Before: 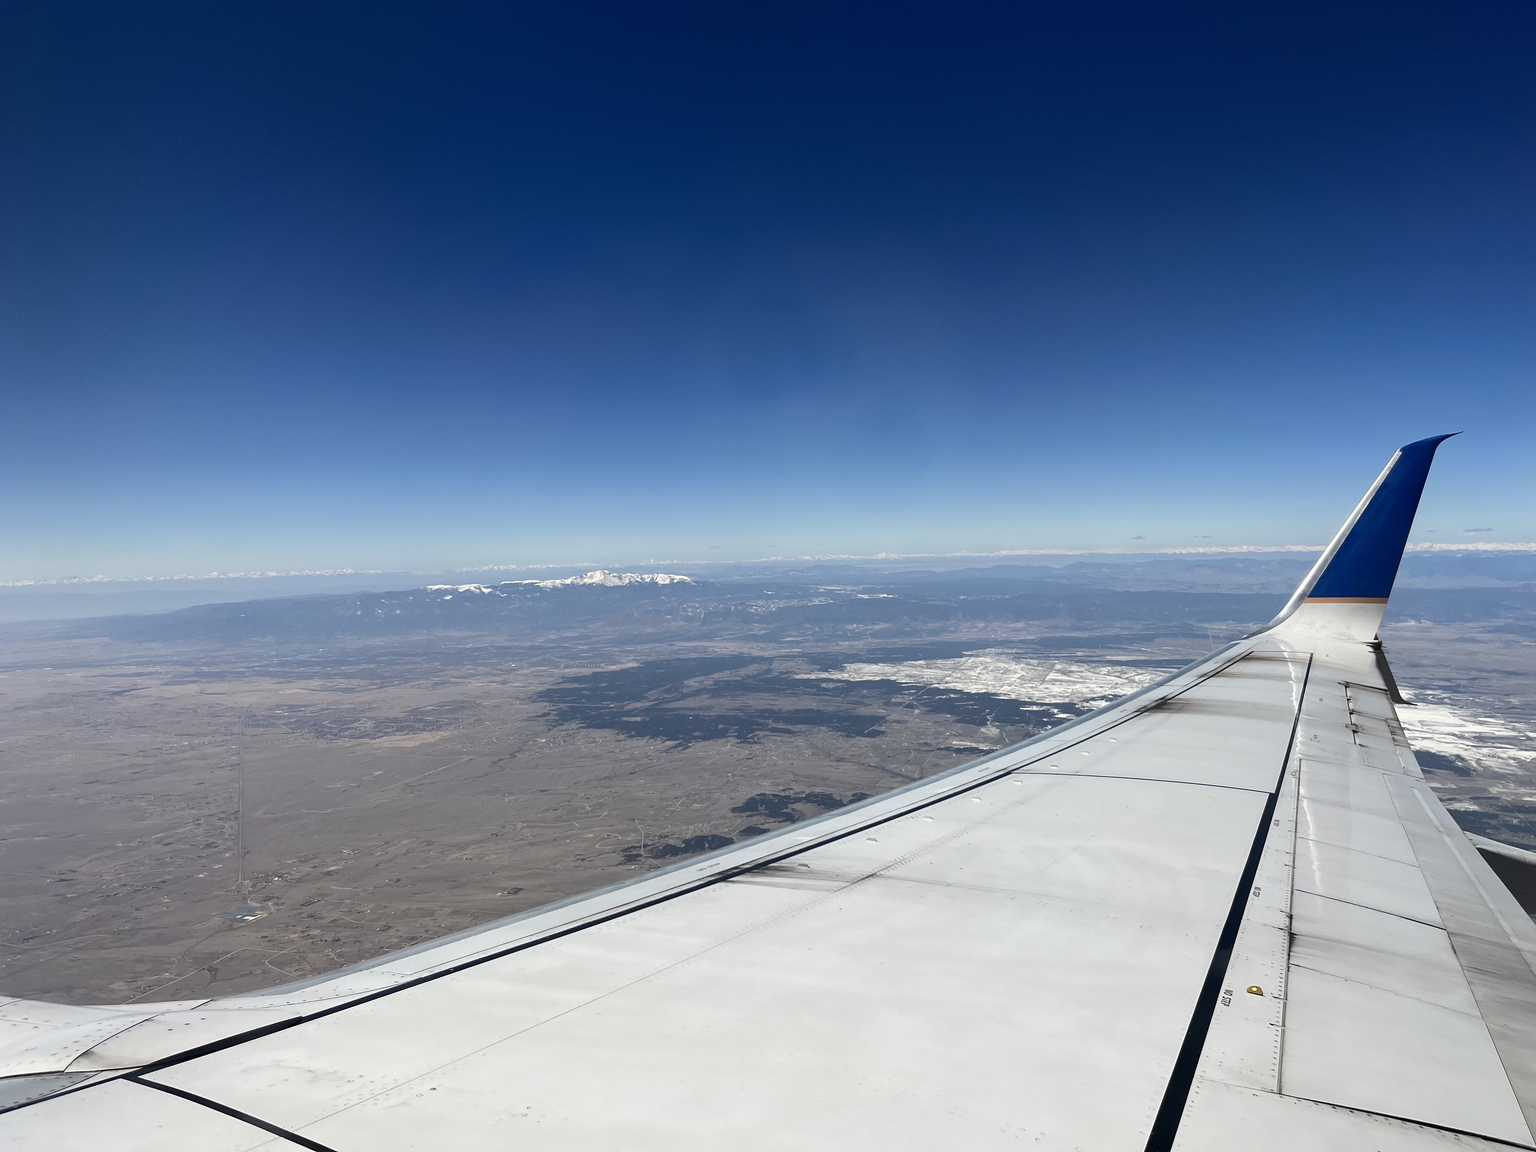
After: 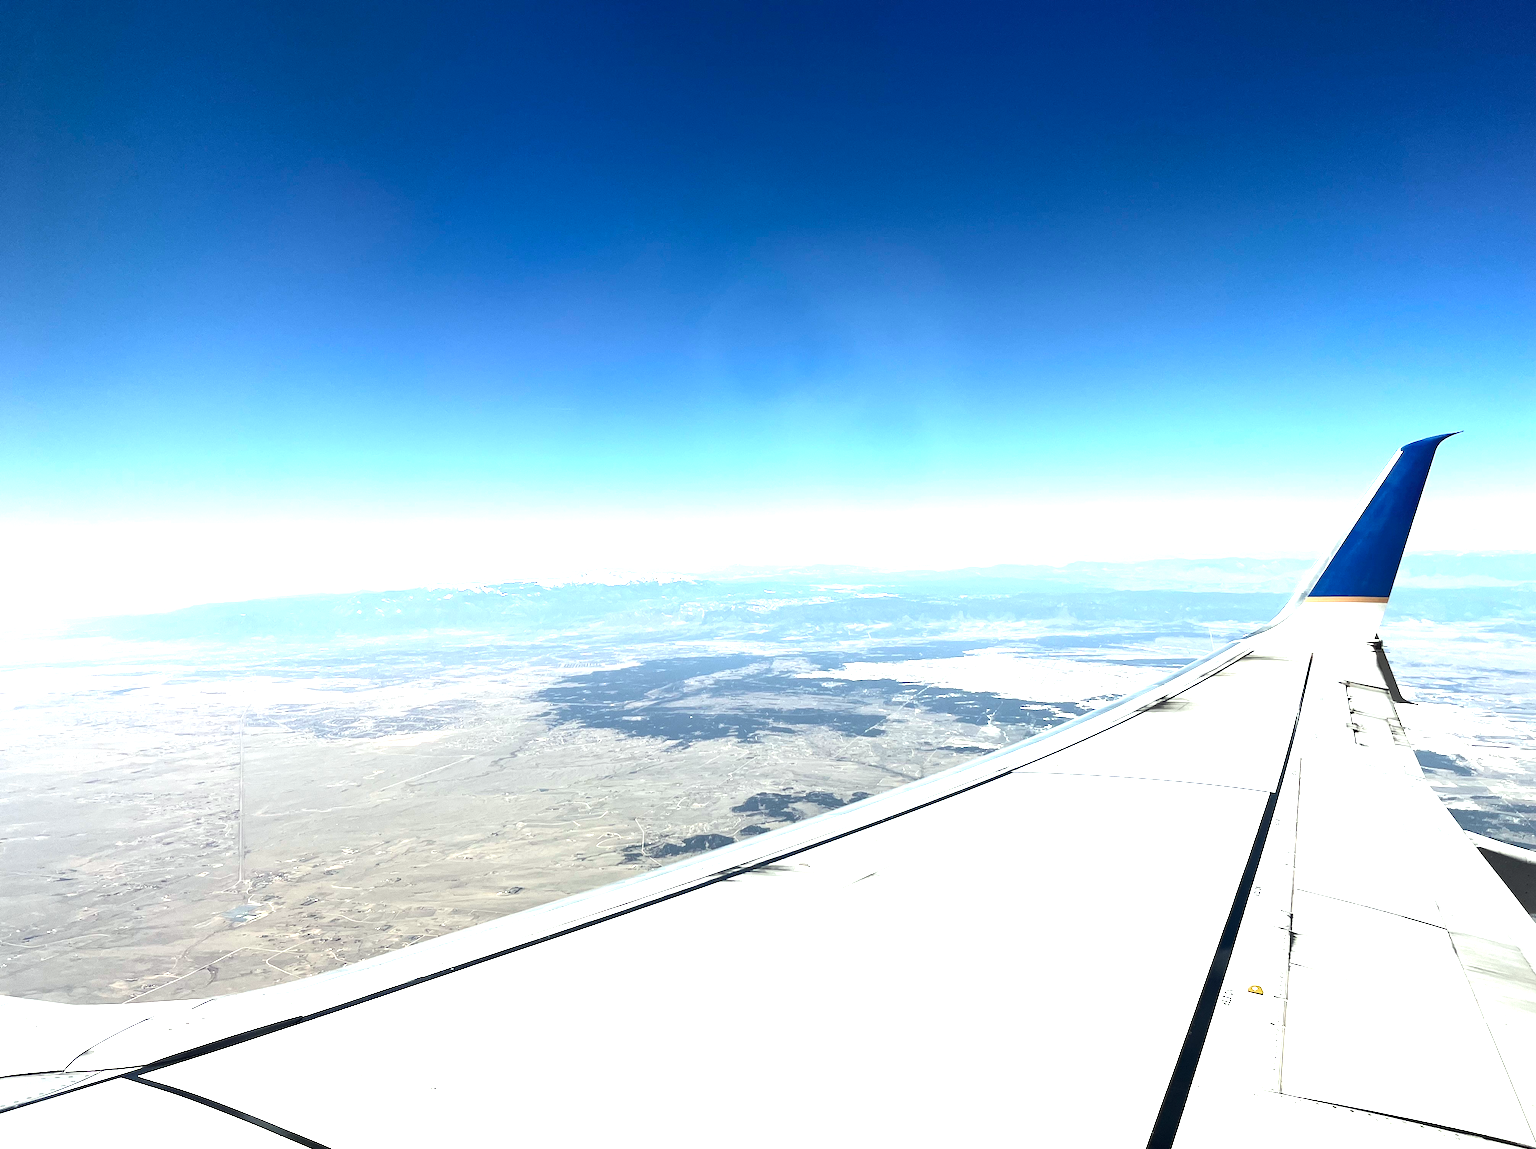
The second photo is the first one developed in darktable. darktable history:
exposure: black level correction 0, exposure 1.3 EV, compensate highlight preservation false
crop: top 0.12%, bottom 0.096%
tone equalizer: -8 EV -0.752 EV, -7 EV -0.689 EV, -6 EV -0.6 EV, -5 EV -0.384 EV, -3 EV 0.393 EV, -2 EV 0.6 EV, -1 EV 0.682 EV, +0 EV 0.739 EV, edges refinement/feathering 500, mask exposure compensation -1.57 EV, preserve details no
color correction: highlights a* -4.7, highlights b* 5.04, saturation 0.953
